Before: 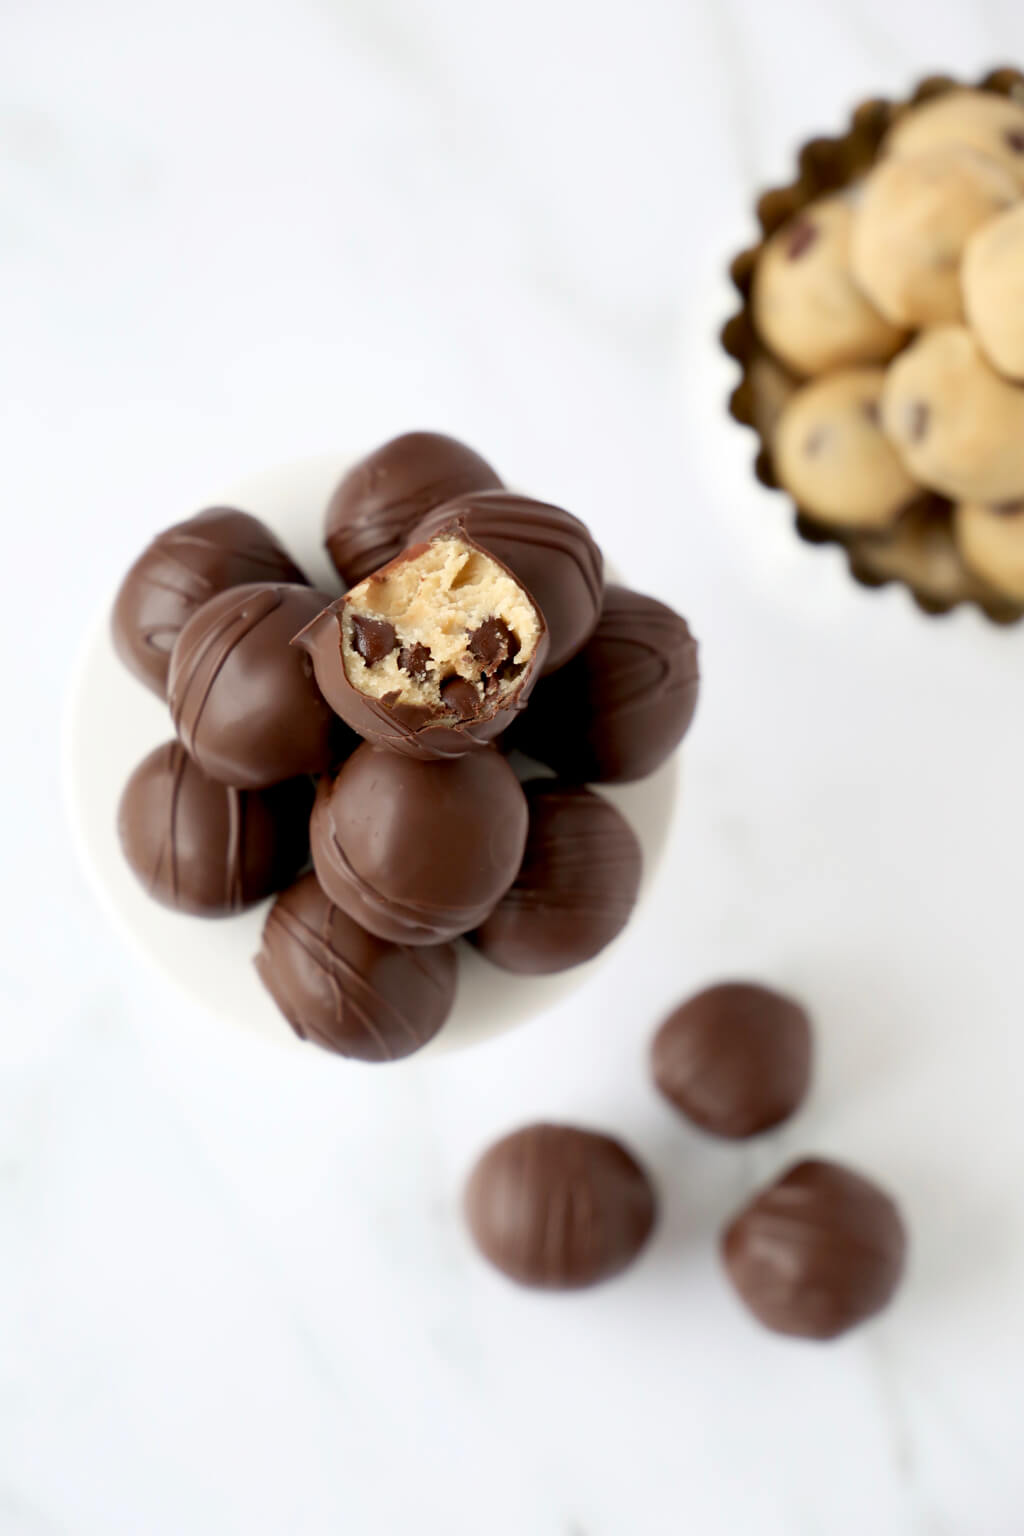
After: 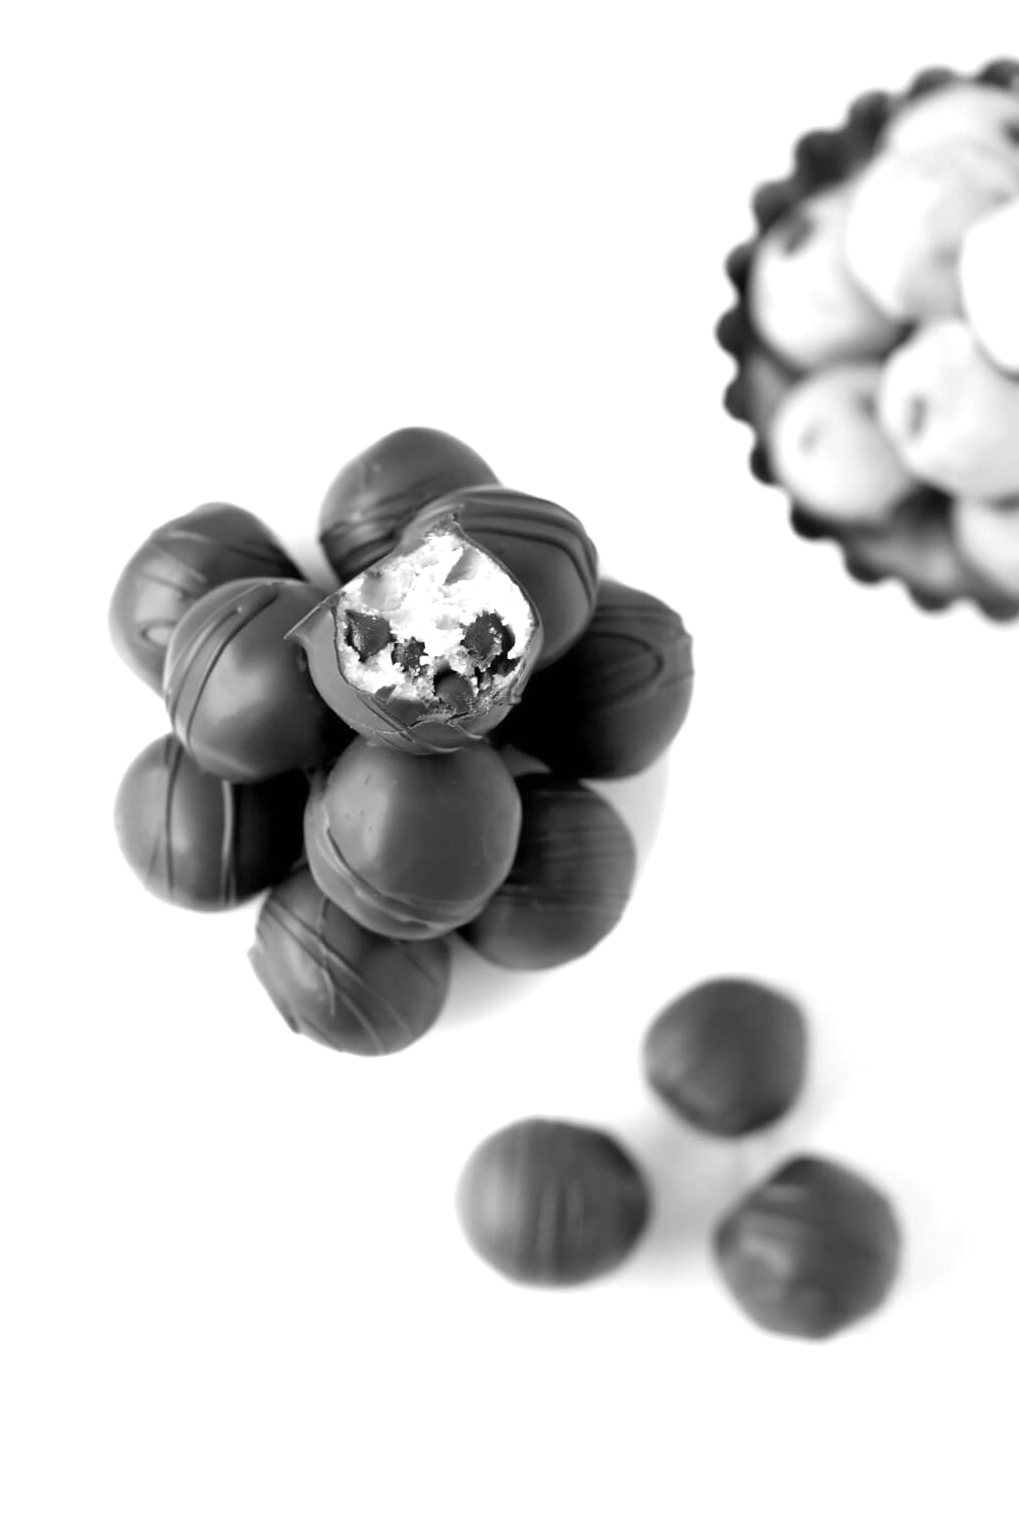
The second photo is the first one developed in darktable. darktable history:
rotate and perspective: rotation 0.192°, lens shift (horizontal) -0.015, crop left 0.005, crop right 0.996, crop top 0.006, crop bottom 0.99
monochrome: a -3.63, b -0.465
exposure: black level correction 0, exposure 0.7 EV, compensate exposure bias true, compensate highlight preservation false
